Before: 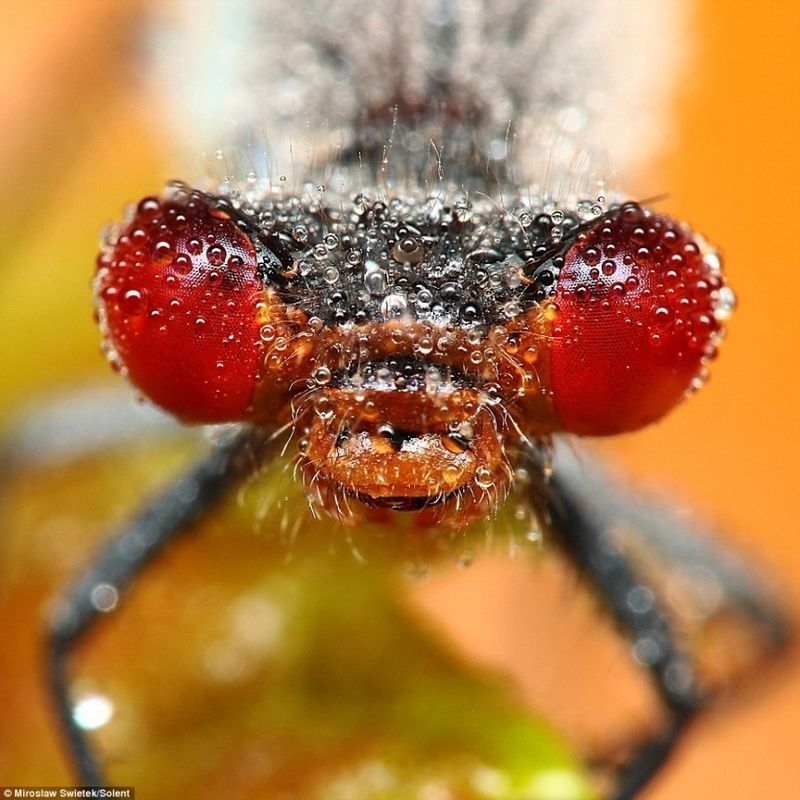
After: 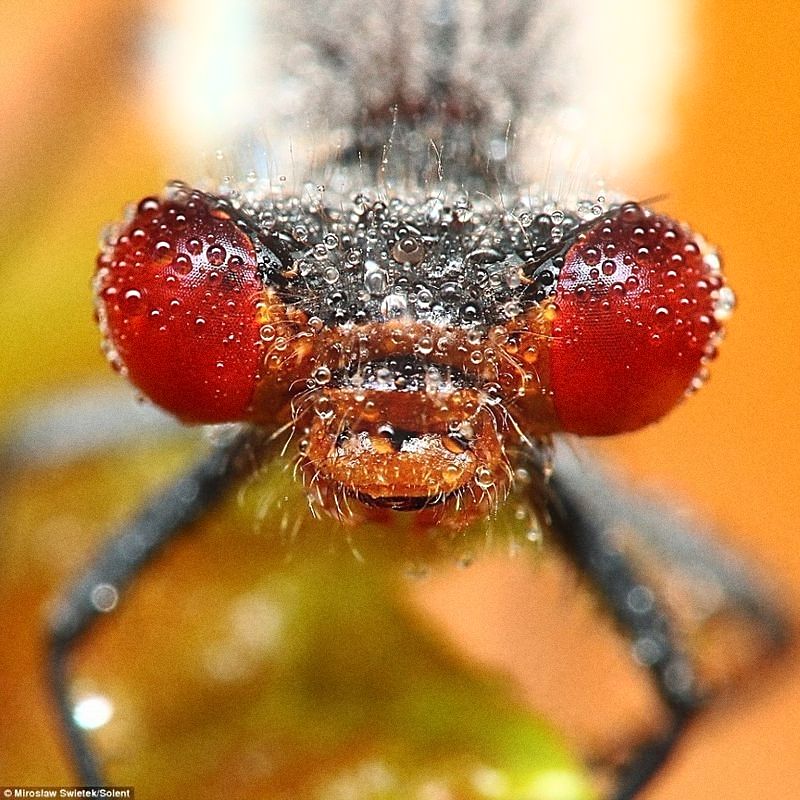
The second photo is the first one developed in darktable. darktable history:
bloom: size 5%, threshold 95%, strength 15%
sharpen: on, module defaults
grain: coarseness 0.09 ISO
